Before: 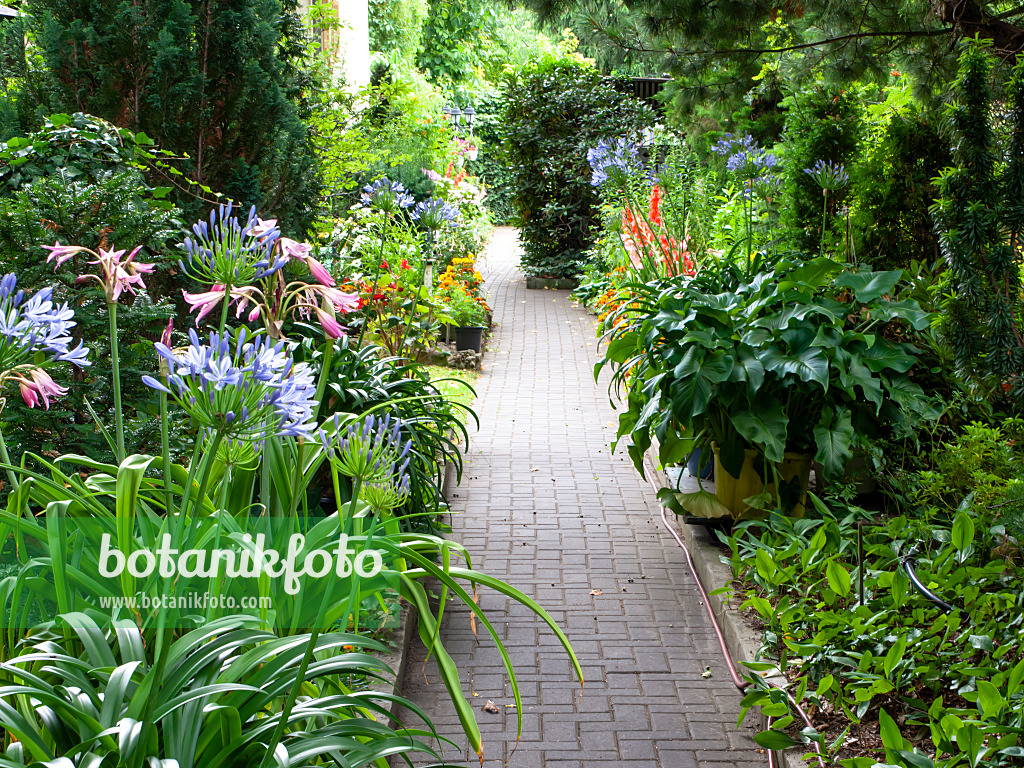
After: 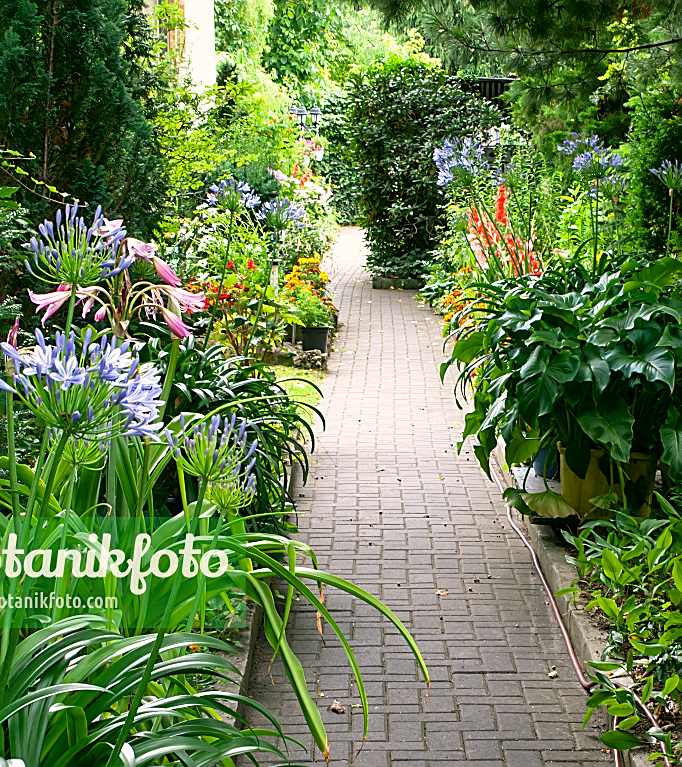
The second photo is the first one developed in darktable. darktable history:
crop and rotate: left 15.055%, right 18.278%
color correction: highlights a* 4.02, highlights b* 4.98, shadows a* -7.55, shadows b* 4.98
sharpen: on, module defaults
